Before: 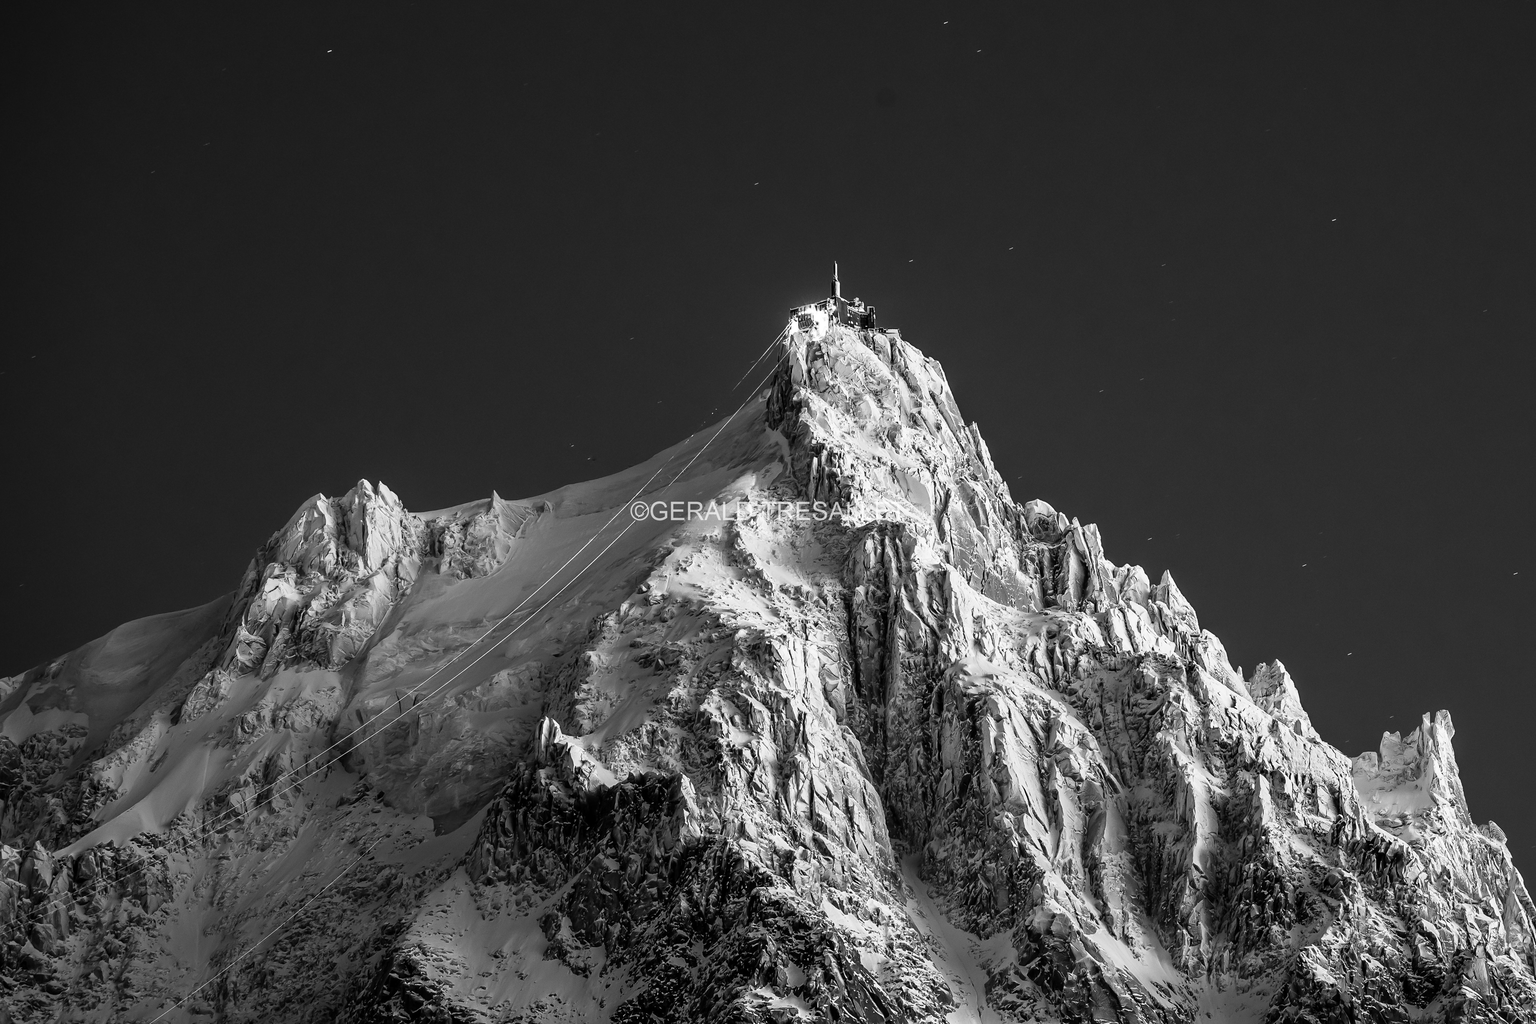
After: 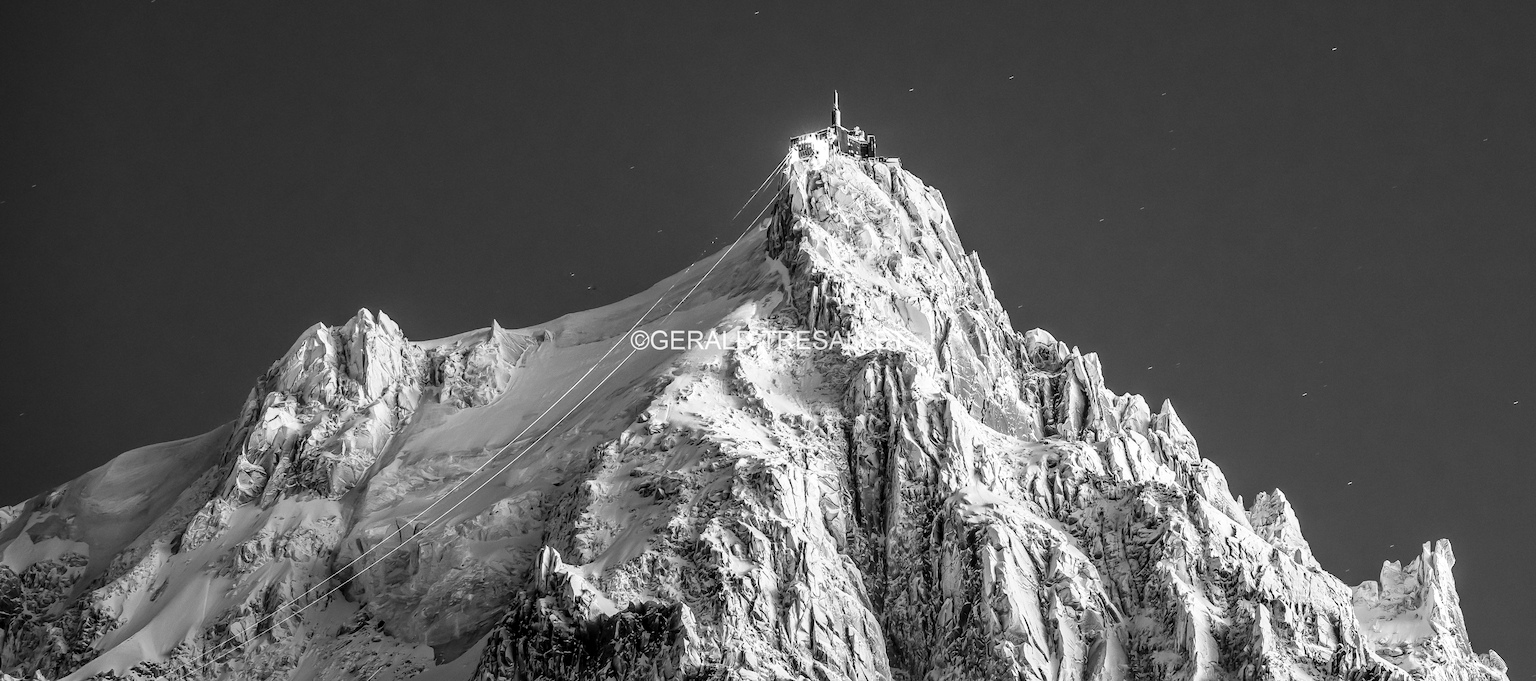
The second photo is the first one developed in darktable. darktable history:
local contrast: on, module defaults
contrast brightness saturation: contrast 0.14, brightness 0.21
crop: top 16.727%, bottom 16.727%
